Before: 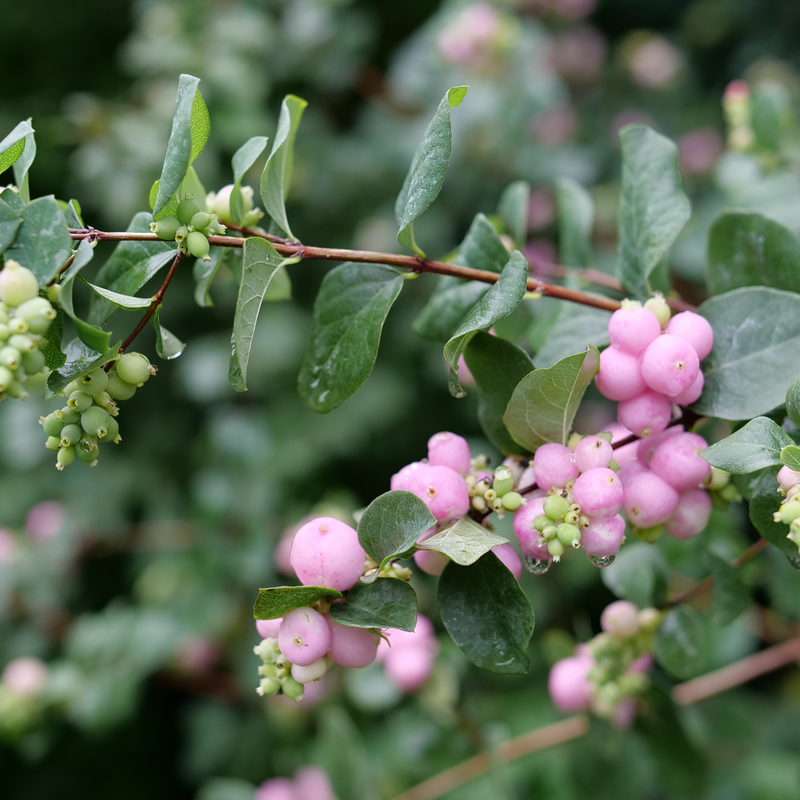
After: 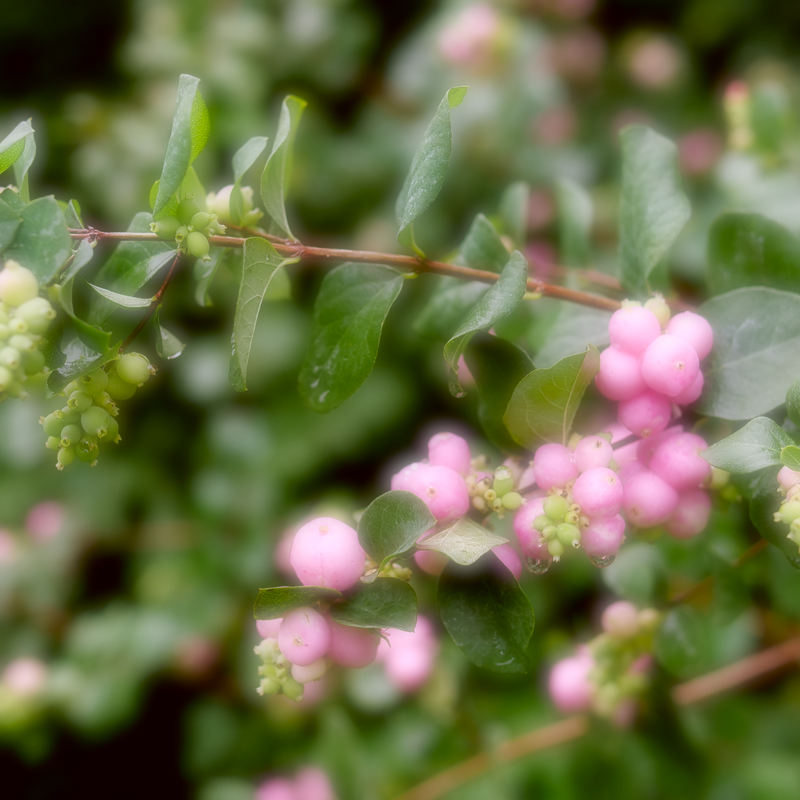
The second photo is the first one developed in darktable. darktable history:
soften: on, module defaults
color balance rgb: shadows lift › chroma 2%, shadows lift › hue 217.2°, power › chroma 0.25%, power › hue 60°, highlights gain › chroma 1.5%, highlights gain › hue 309.6°, global offset › luminance -0.5%, perceptual saturation grading › global saturation 15%, global vibrance 20%
color correction: highlights a* -0.482, highlights b* 0.161, shadows a* 4.66, shadows b* 20.72
